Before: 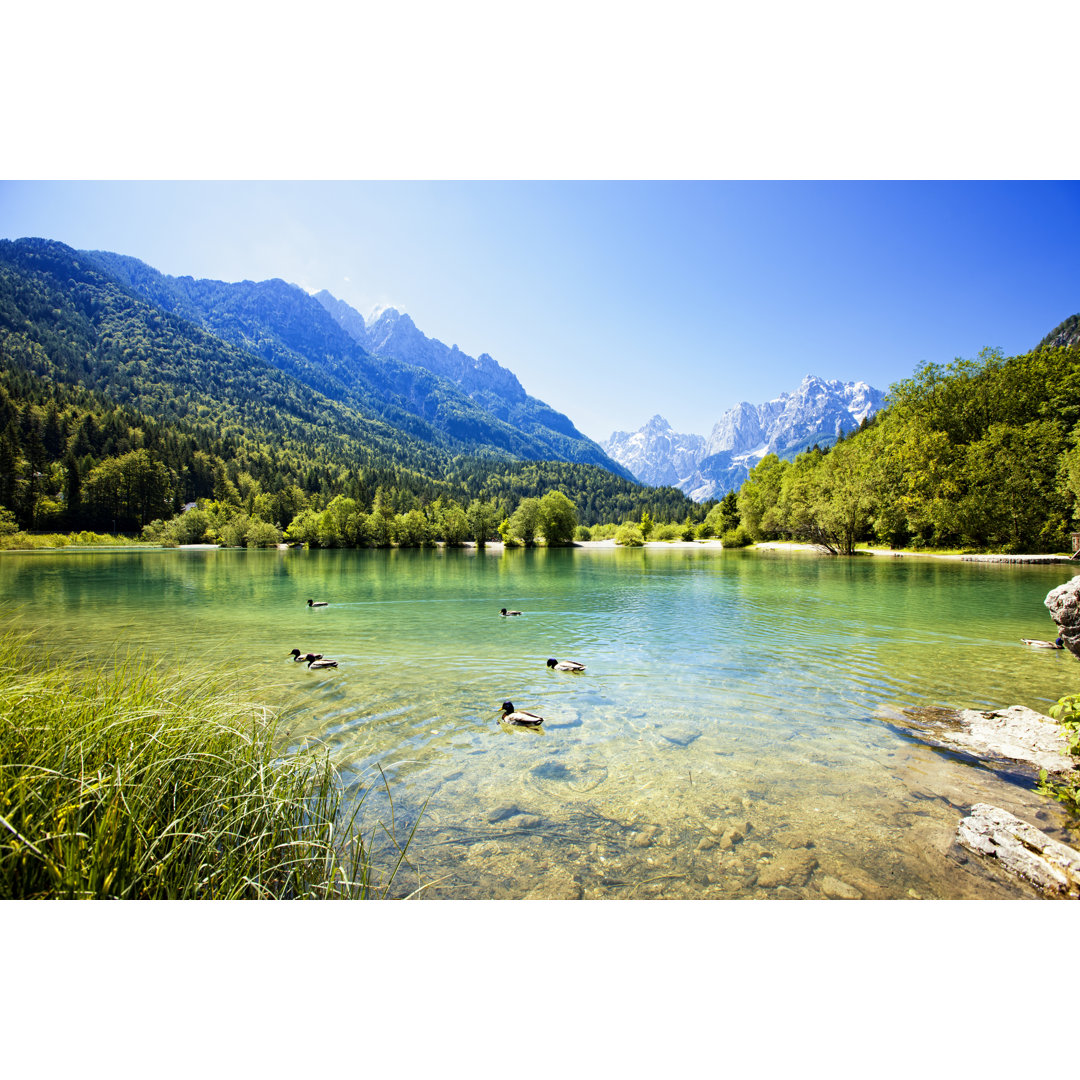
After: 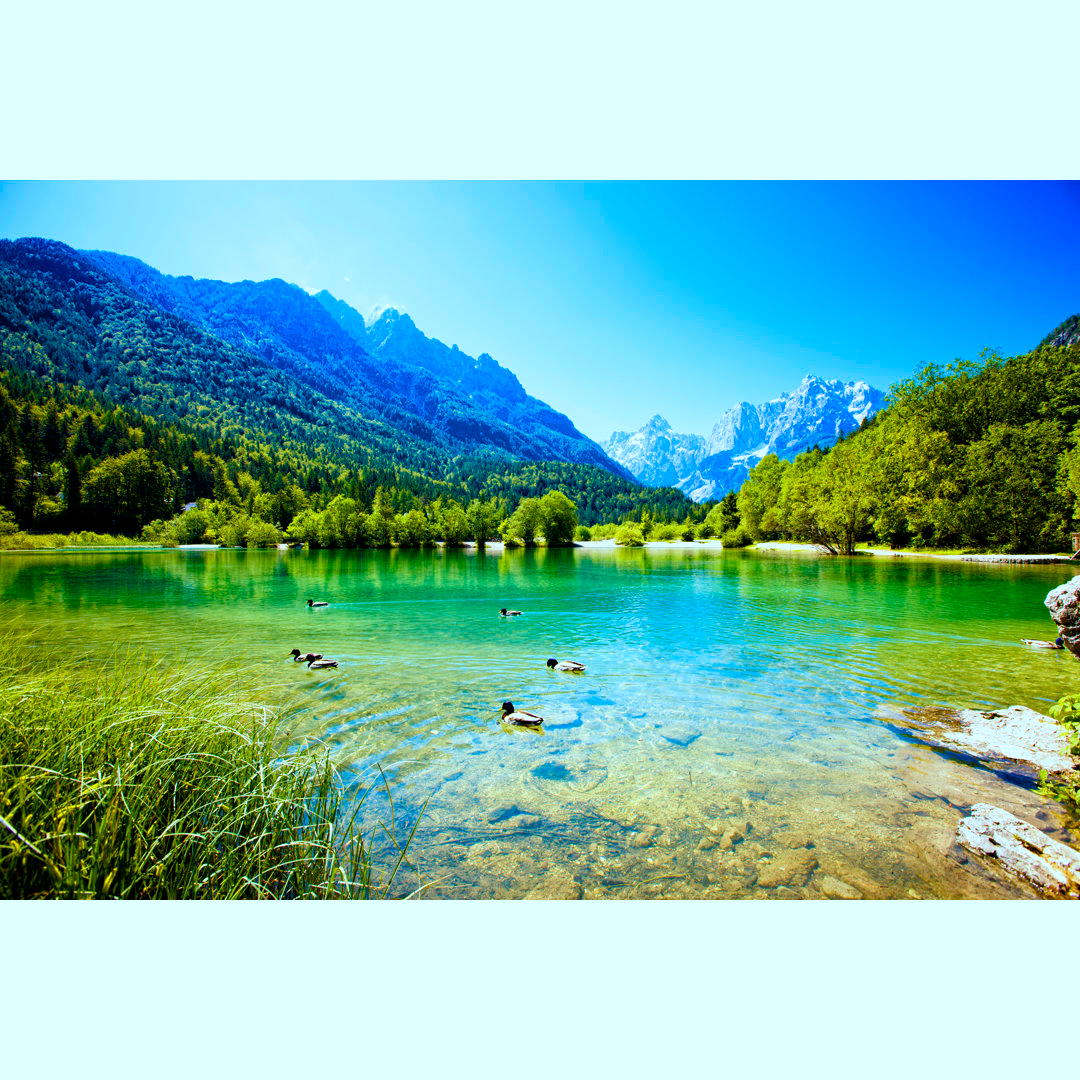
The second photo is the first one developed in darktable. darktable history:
color calibration: illuminant Planckian (black body), x 0.375, y 0.373, temperature 4117 K
color balance rgb: perceptual saturation grading › global saturation 20%, perceptual saturation grading › highlights -25%, perceptual saturation grading › shadows 50.52%, global vibrance 40.24%
exposure: compensate highlight preservation false
